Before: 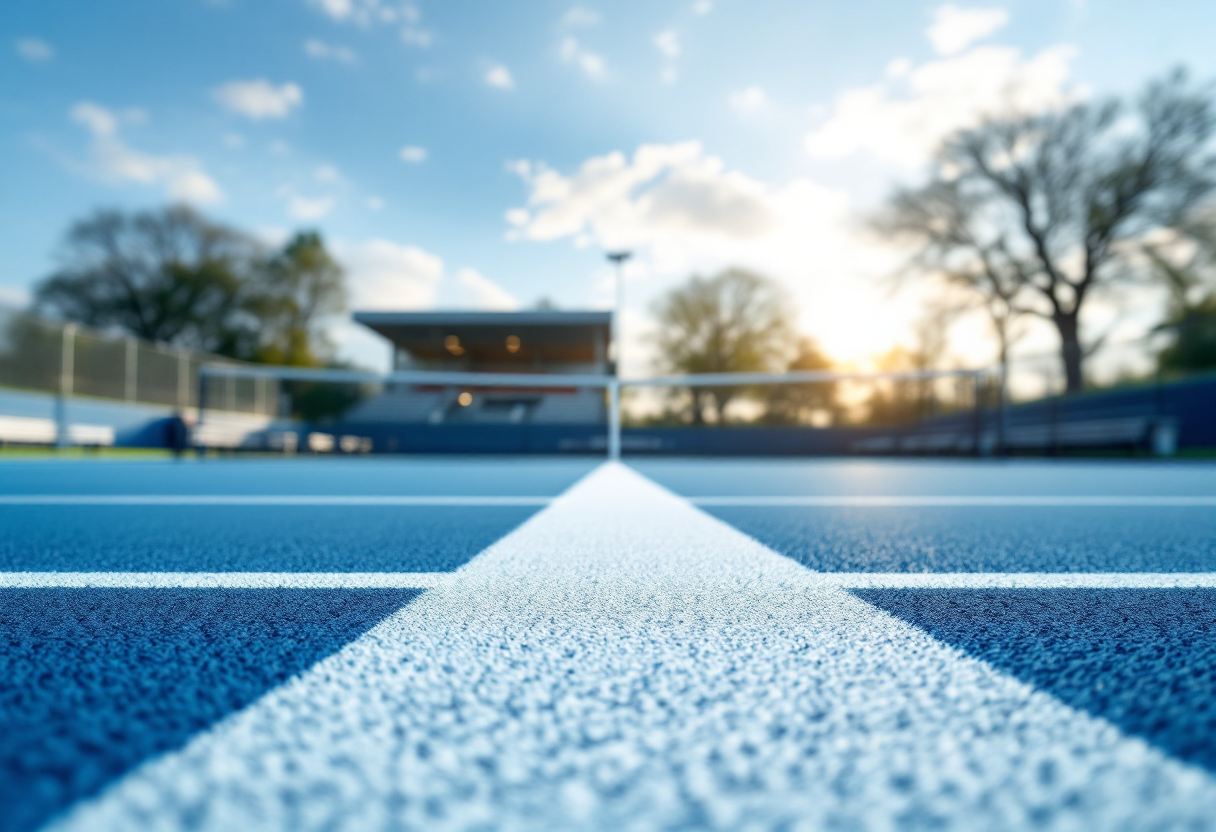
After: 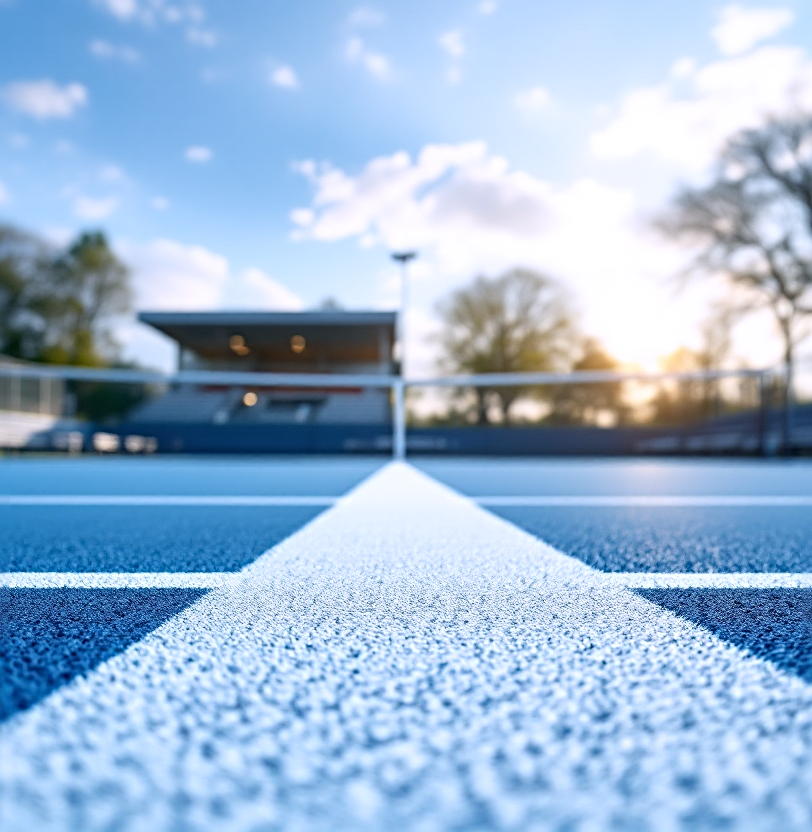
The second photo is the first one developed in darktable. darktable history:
sharpen: radius 4
crop and rotate: left 17.732%, right 15.423%
white balance: red 1.004, blue 1.096
